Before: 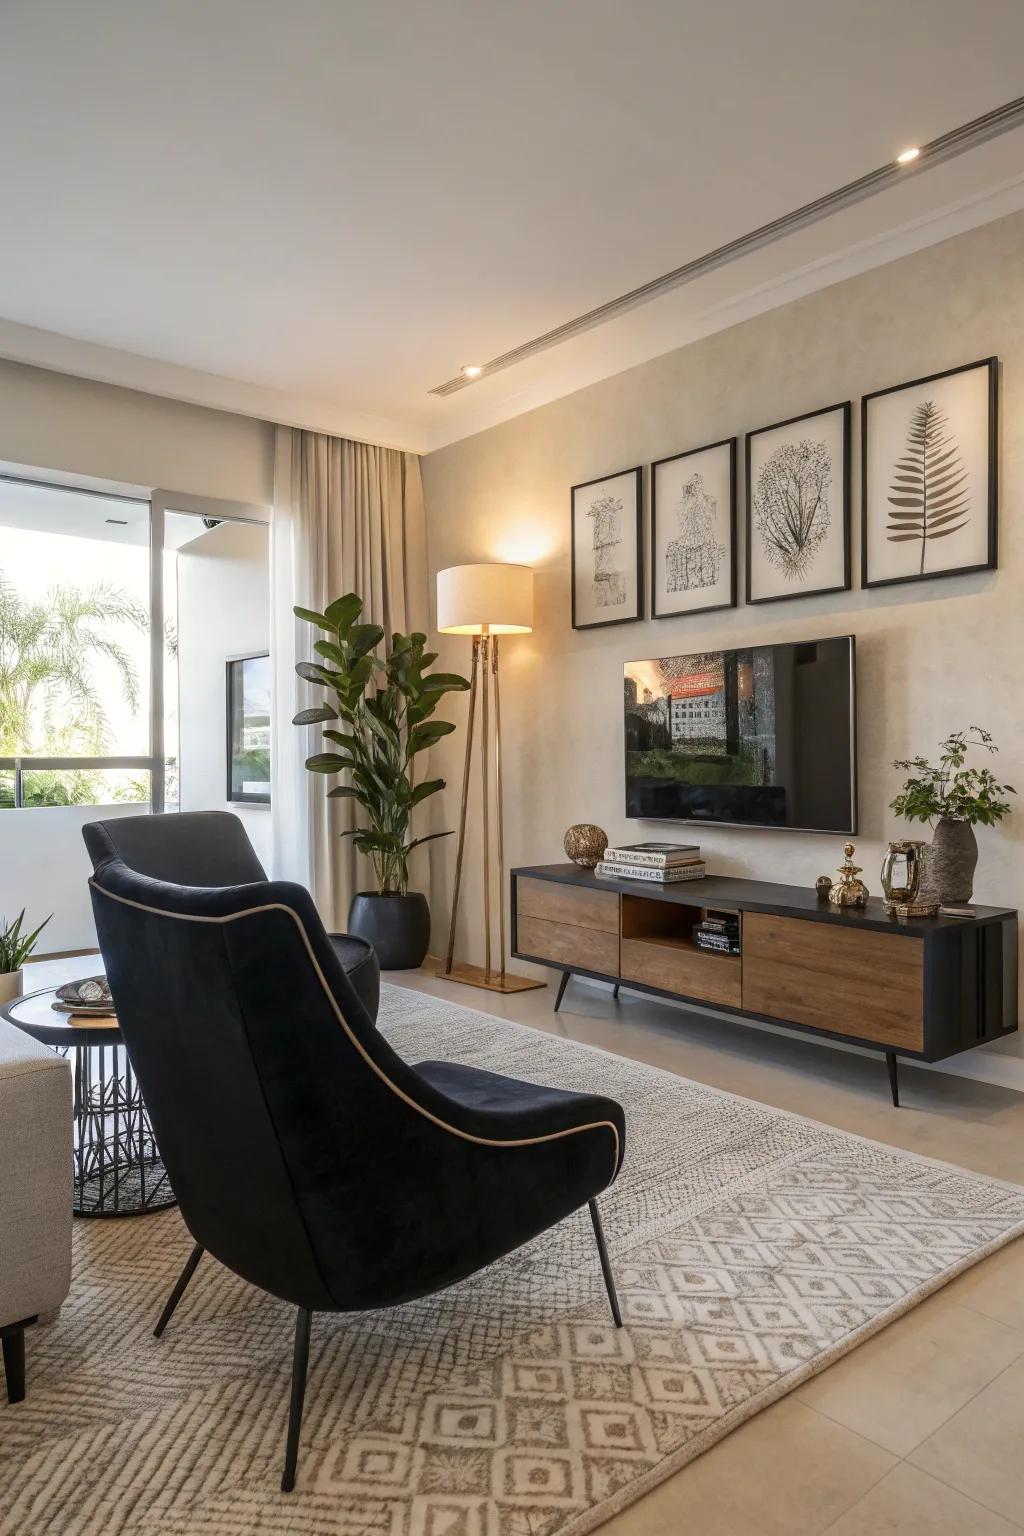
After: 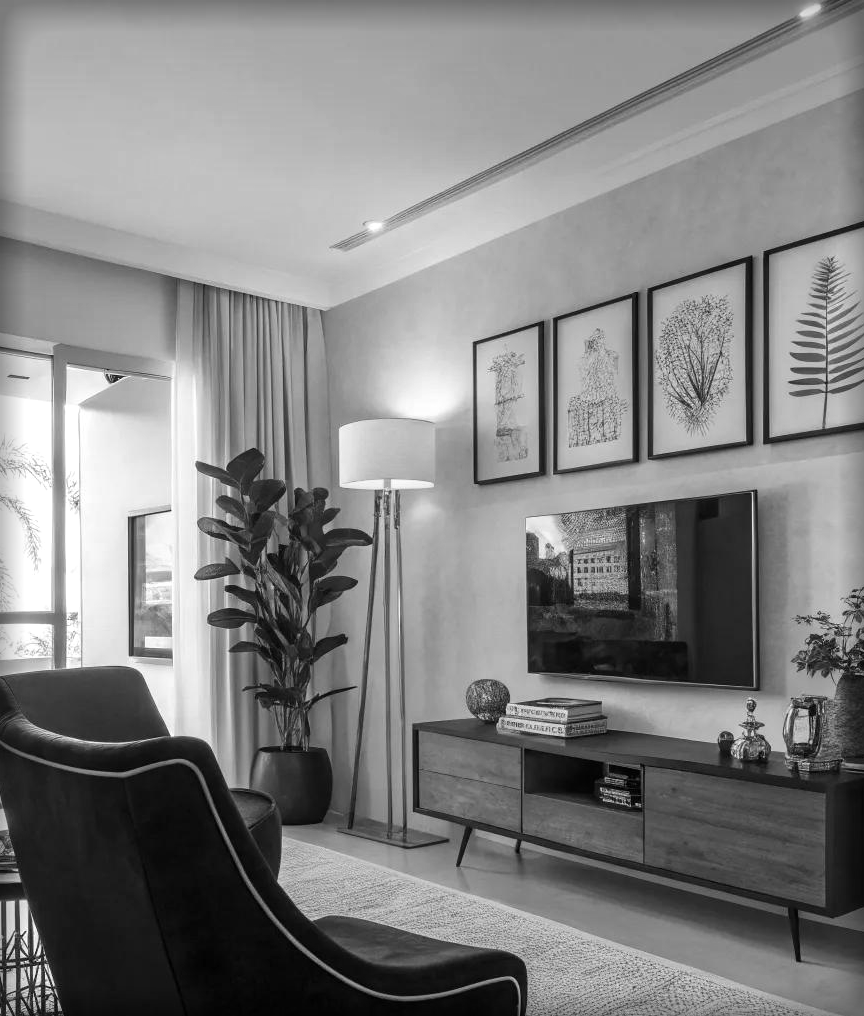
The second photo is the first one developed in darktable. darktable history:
vignetting: fall-off start 93.85%, fall-off radius 5.96%, saturation 0.379, automatic ratio true, width/height ratio 1.332, shape 0.051
contrast brightness saturation: contrast 0.082, saturation 0.201
levels: levels [0, 0.476, 0.951]
crop and rotate: left 9.638%, top 9.495%, right 5.91%, bottom 24.326%
shadows and highlights: shadows 36.23, highlights -26.95, soften with gaussian
color calibration: output gray [0.28, 0.41, 0.31, 0], gray › normalize channels true, illuminant same as pipeline (D50), adaptation XYZ, x 0.345, y 0.359, temperature 5023.07 K, gamut compression 0.029
